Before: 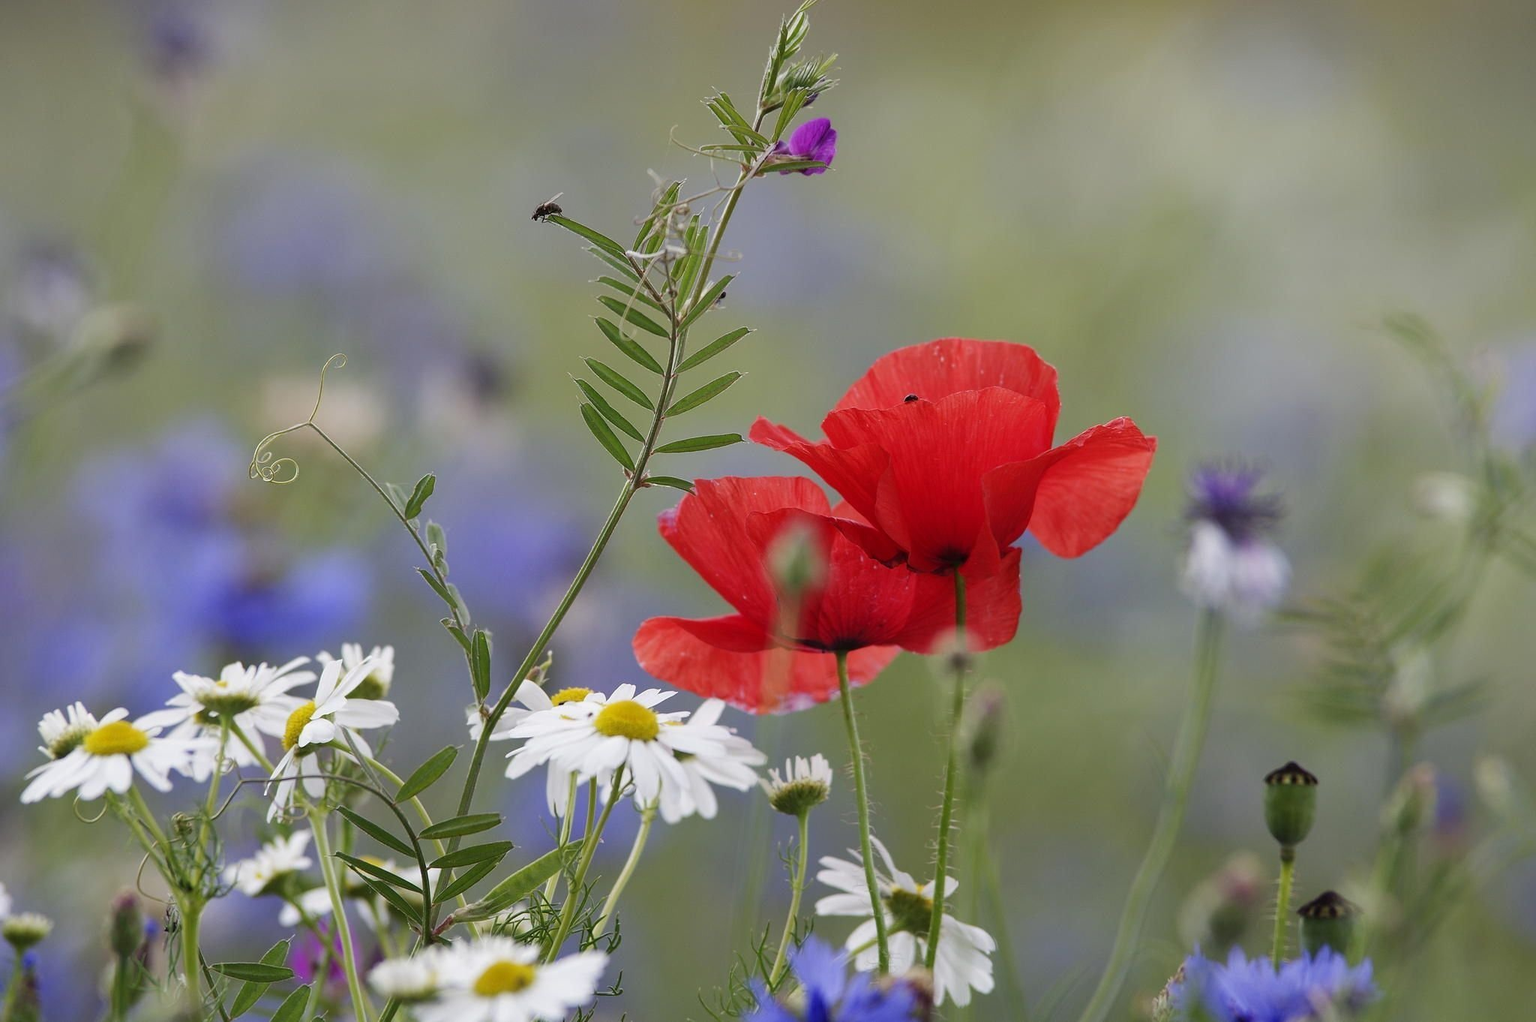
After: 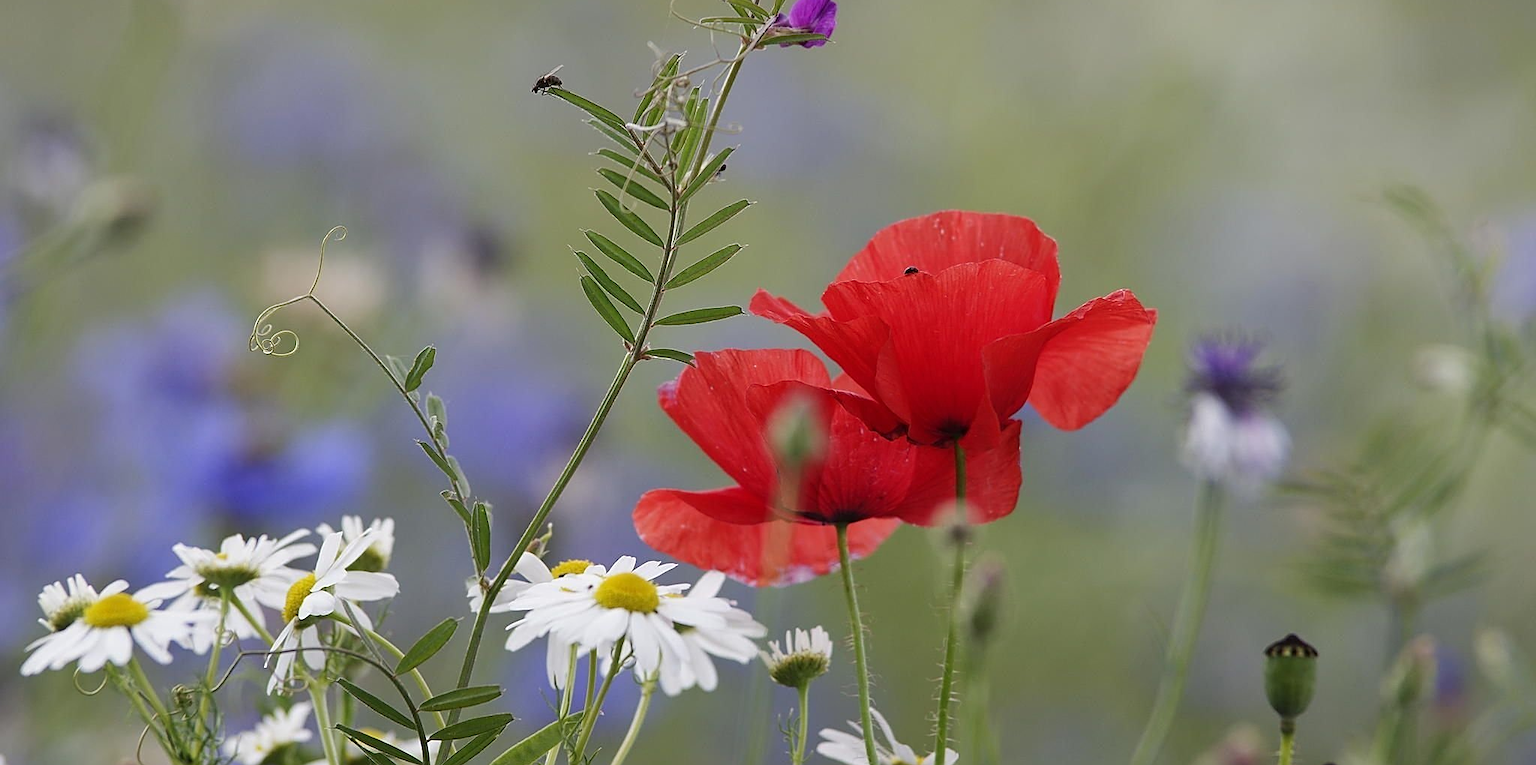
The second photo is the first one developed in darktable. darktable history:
sharpen: on, module defaults
crop and rotate: top 12.5%, bottom 12.5%
